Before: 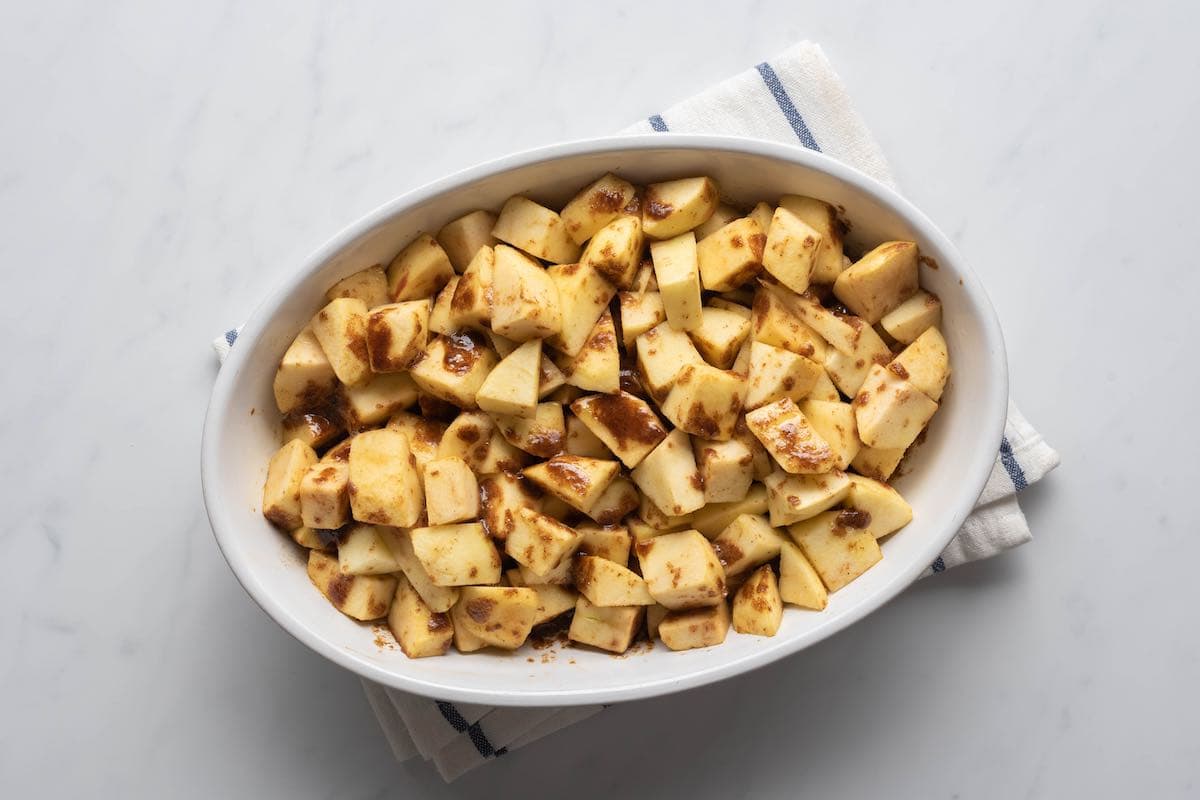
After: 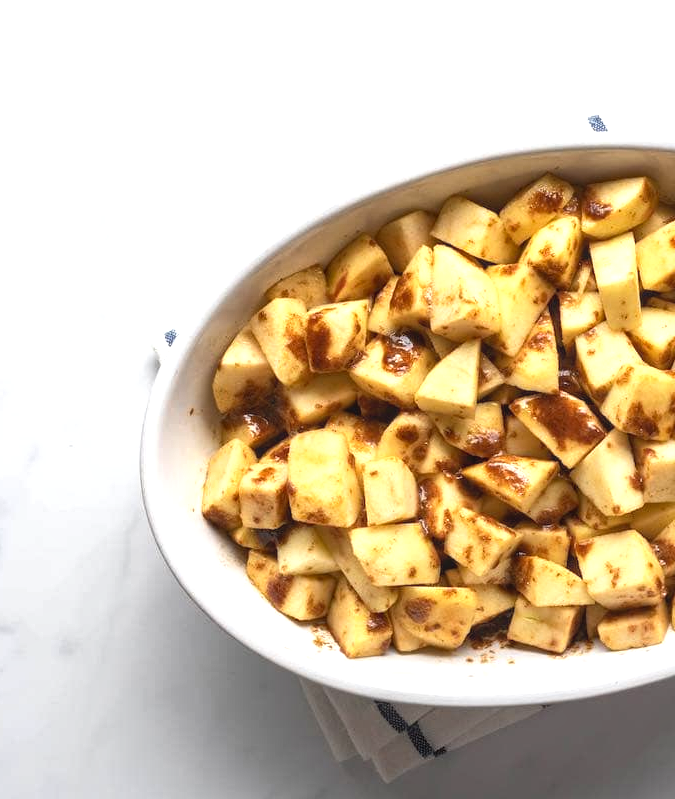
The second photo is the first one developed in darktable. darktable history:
crop: left 5.114%, right 38.589%
local contrast: detail 110%
shadows and highlights: shadows 35, highlights -35, soften with gaussian
exposure: exposure 0.7 EV, compensate highlight preservation false
